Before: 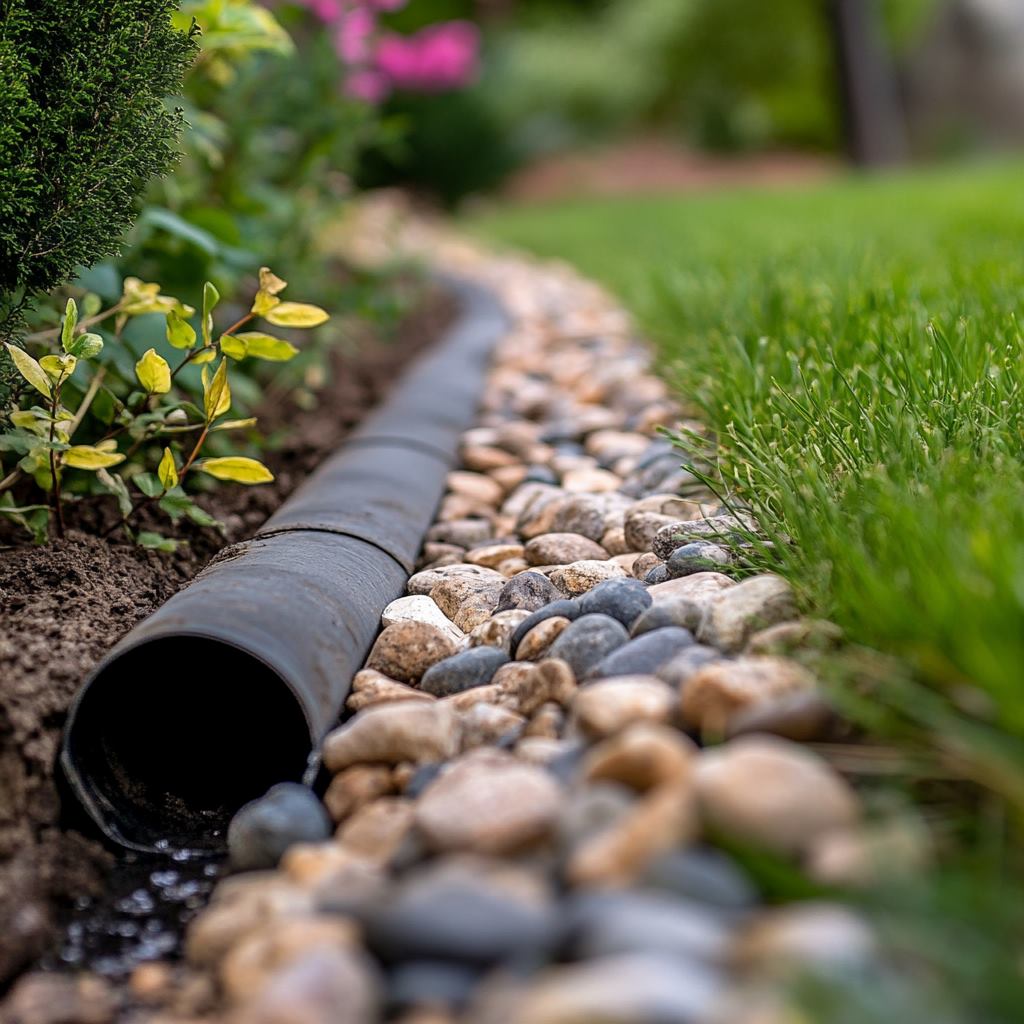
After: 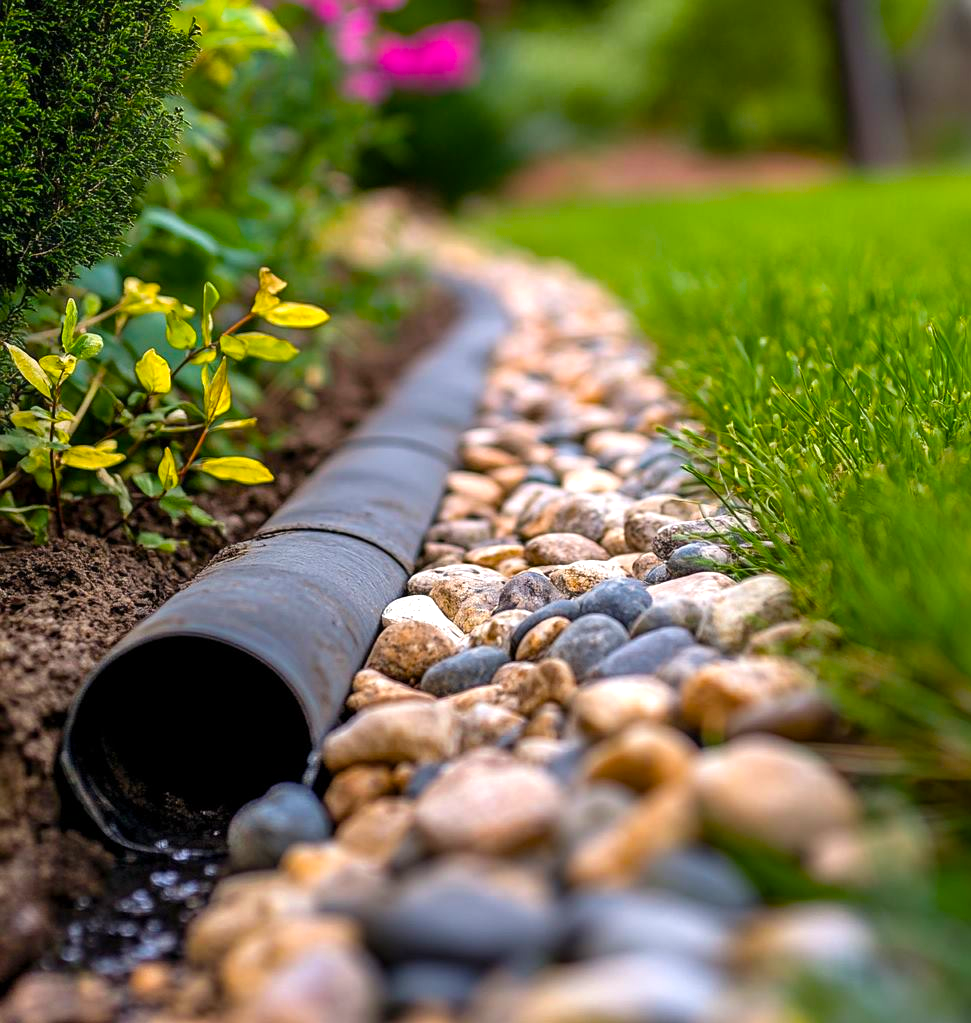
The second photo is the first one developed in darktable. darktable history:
color balance rgb: perceptual saturation grading › global saturation 36%, perceptual brilliance grading › global brilliance 10%, global vibrance 20%
crop and rotate: right 5.167%
